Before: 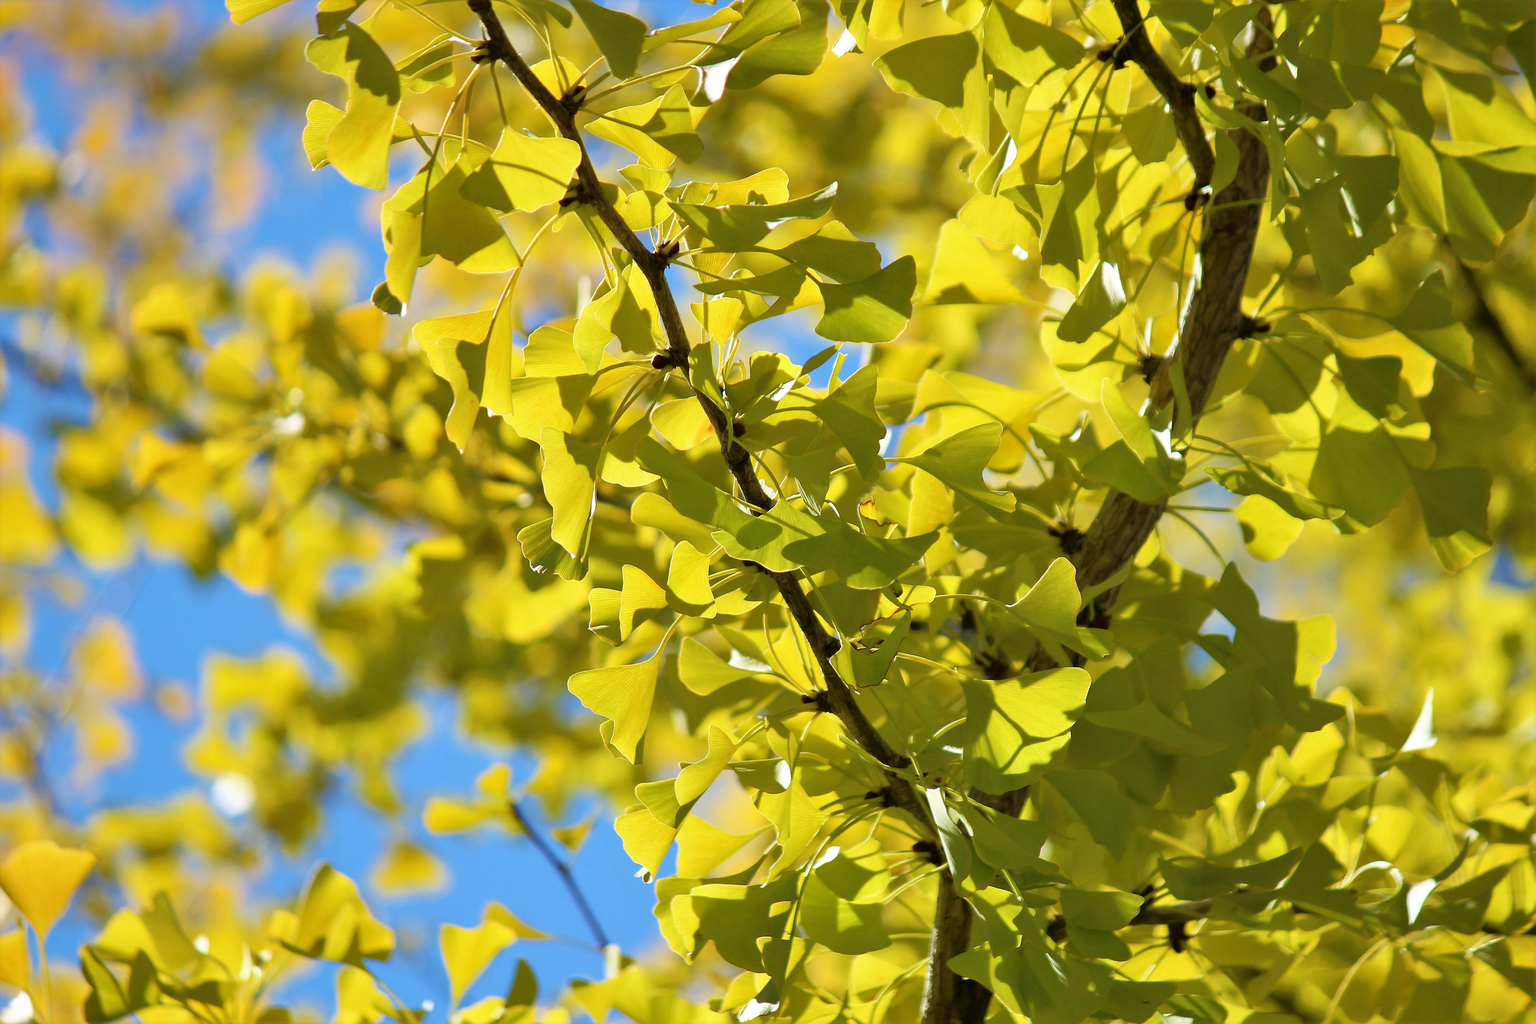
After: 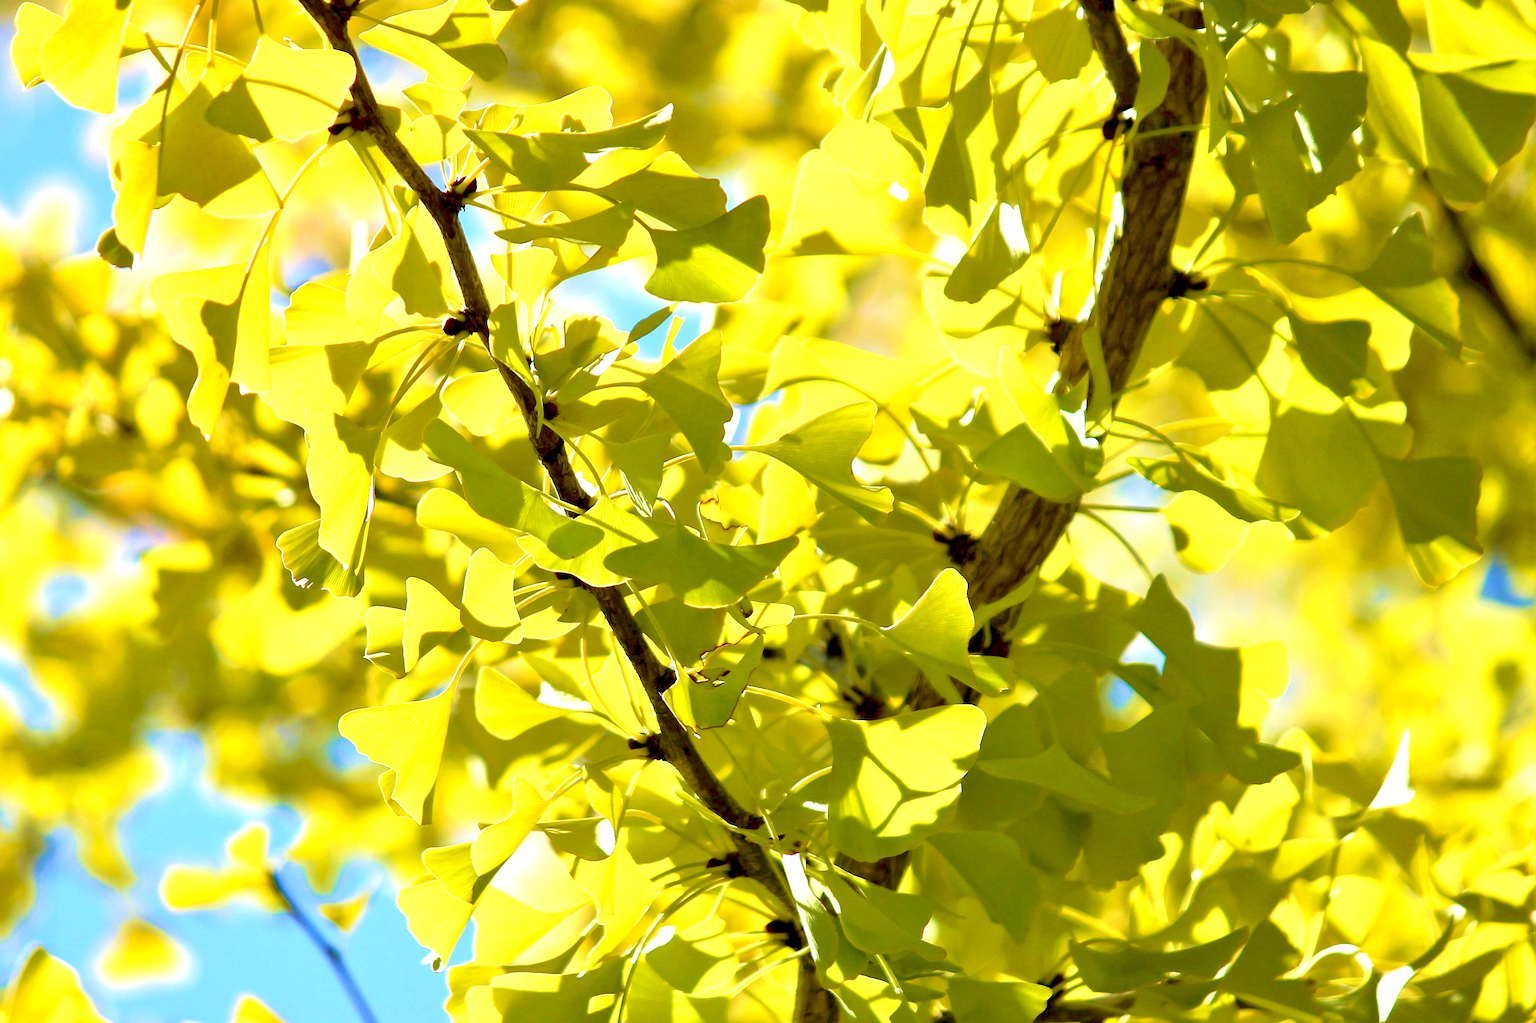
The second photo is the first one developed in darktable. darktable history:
exposure: black level correction 0.01, exposure 1 EV, compensate highlight preservation false
crop: left 19.159%, top 9.58%, bottom 9.58%
velvia: strength 74%
